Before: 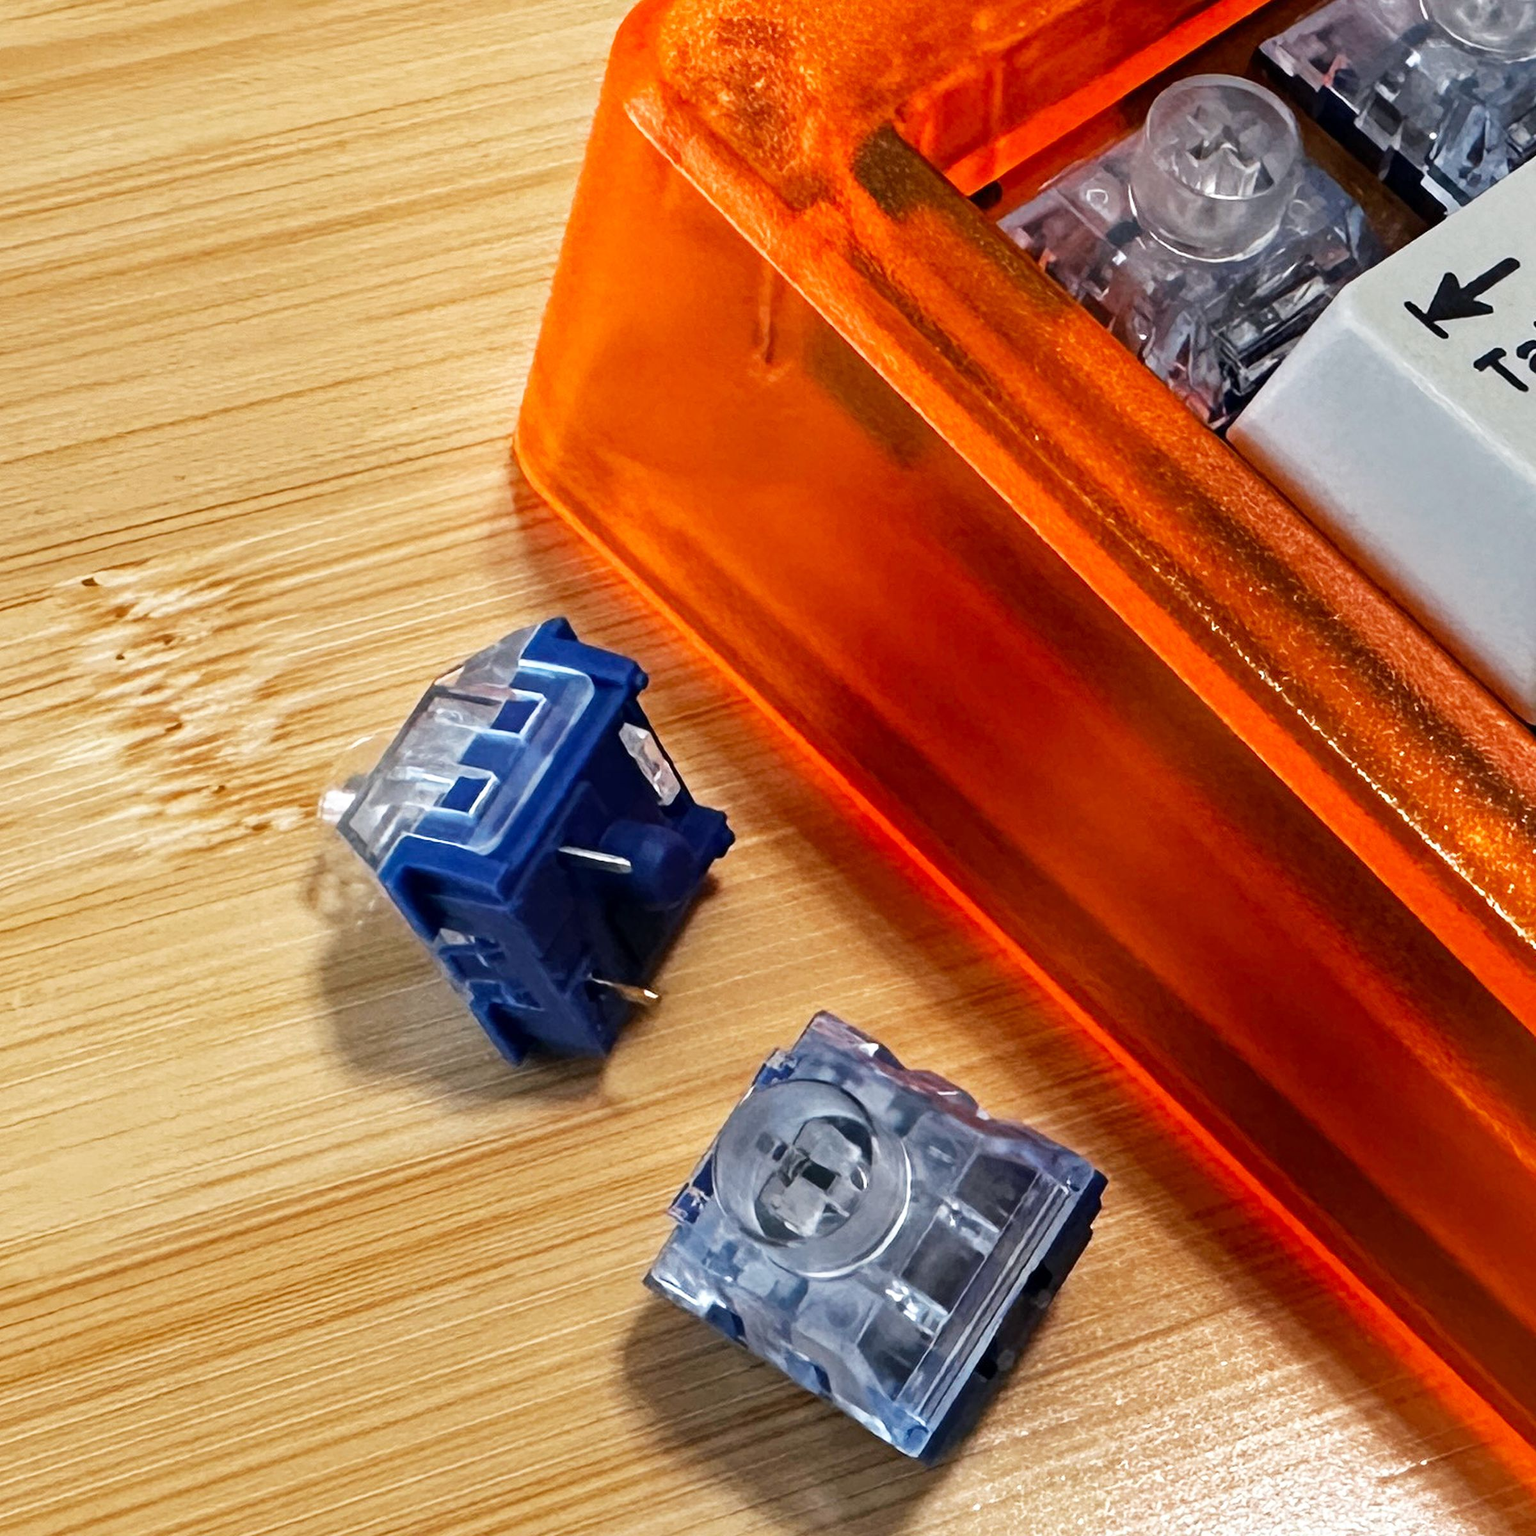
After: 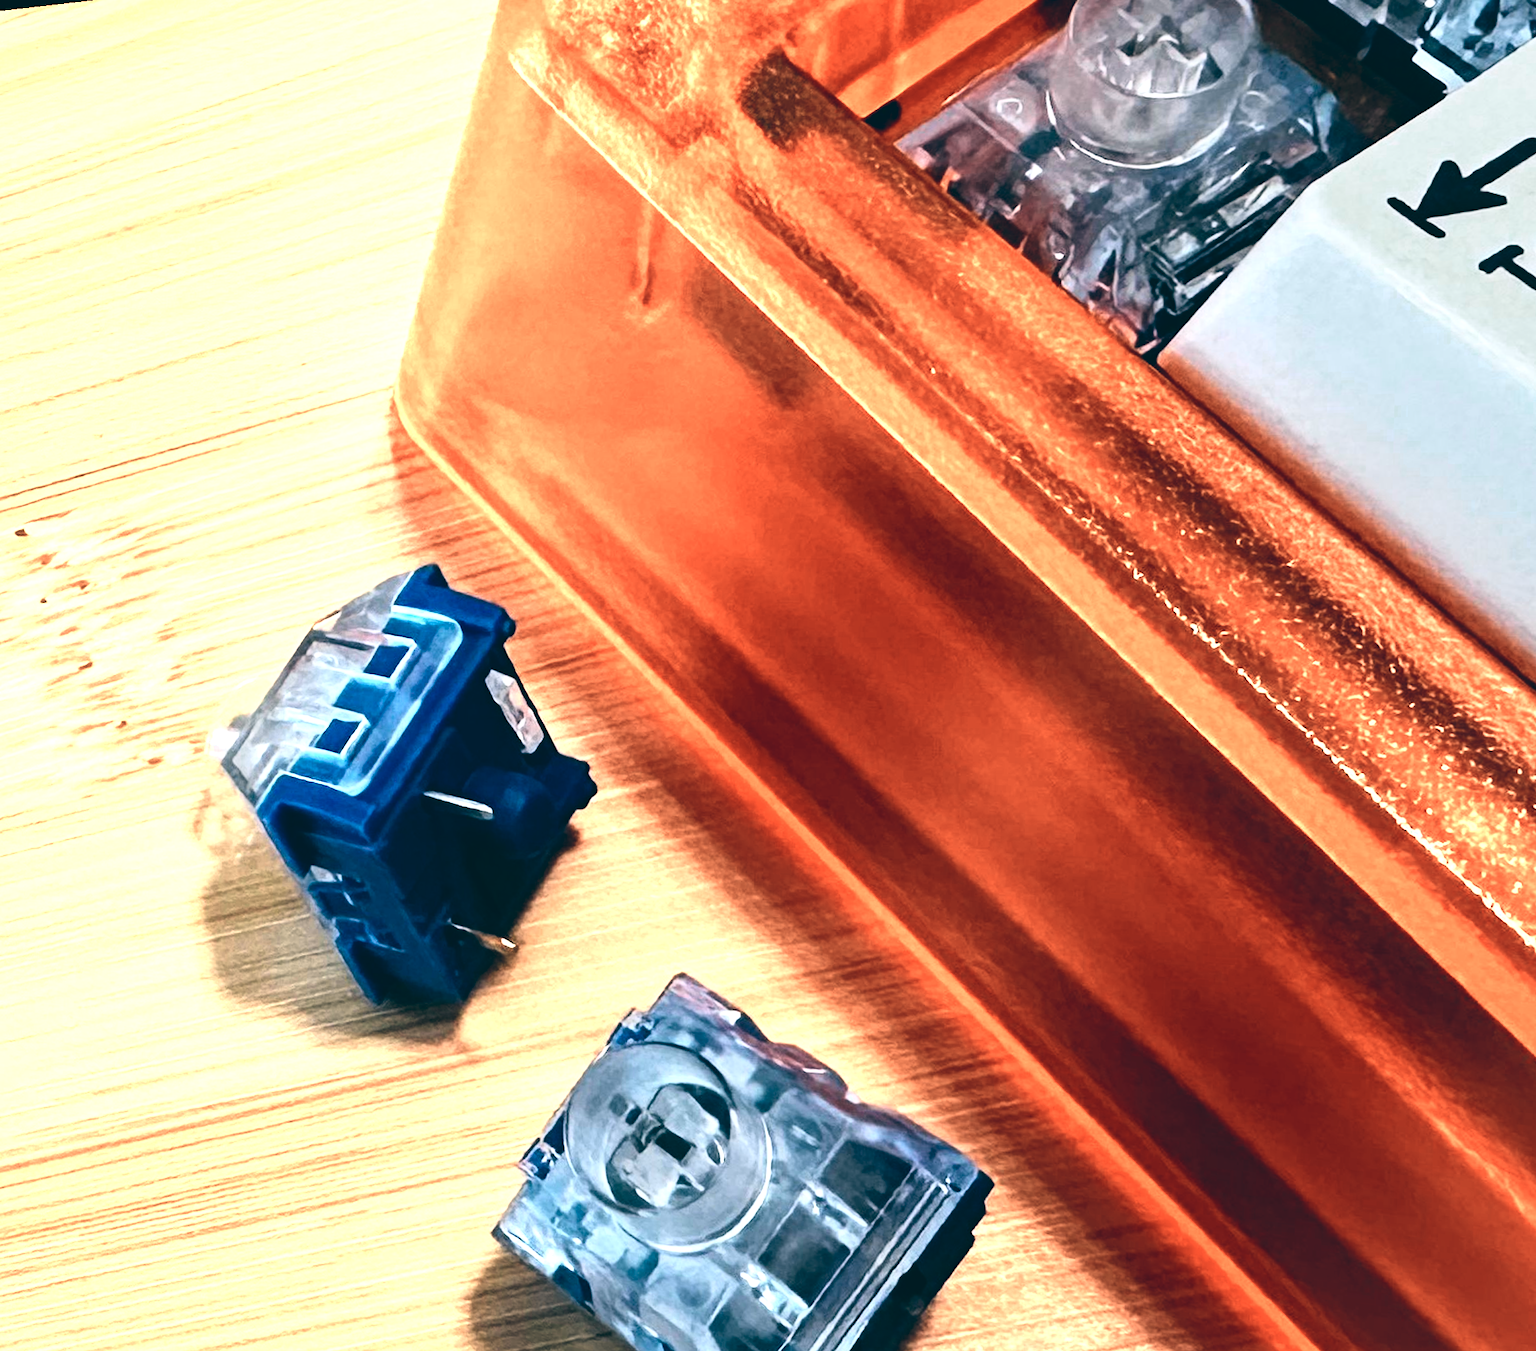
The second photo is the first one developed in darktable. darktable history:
crop and rotate: left 2.536%, right 1.107%, bottom 2.246%
rotate and perspective: rotation 1.69°, lens shift (vertical) -0.023, lens shift (horizontal) -0.291, crop left 0.025, crop right 0.988, crop top 0.092, crop bottom 0.842
color zones: curves: ch0 [(0.018, 0.548) (0.224, 0.64) (0.425, 0.447) (0.675, 0.575) (0.732, 0.579)]; ch1 [(0.066, 0.487) (0.25, 0.5) (0.404, 0.43) (0.75, 0.421) (0.956, 0.421)]; ch2 [(0.044, 0.561) (0.215, 0.465) (0.399, 0.544) (0.465, 0.548) (0.614, 0.447) (0.724, 0.43) (0.882, 0.623) (0.956, 0.632)]
tone curve: curves: ch0 [(0, 0) (0.051, 0.021) (0.11, 0.069) (0.249, 0.235) (0.452, 0.526) (0.596, 0.713) (0.703, 0.83) (0.851, 0.938) (1, 1)]; ch1 [(0, 0) (0.1, 0.038) (0.318, 0.221) (0.413, 0.325) (0.443, 0.412) (0.483, 0.474) (0.503, 0.501) (0.516, 0.517) (0.548, 0.568) (0.569, 0.599) (0.594, 0.634) (0.666, 0.701) (1, 1)]; ch2 [(0, 0) (0.453, 0.435) (0.479, 0.476) (0.504, 0.5) (0.529, 0.537) (0.556, 0.583) (0.584, 0.618) (0.824, 0.815) (1, 1)], color space Lab, independent channels, preserve colors none
color balance: lift [1.016, 0.983, 1, 1.017], gamma [0.958, 1, 1, 1], gain [0.981, 1.007, 0.993, 1.002], input saturation 118.26%, contrast 13.43%, contrast fulcrum 21.62%, output saturation 82.76%
